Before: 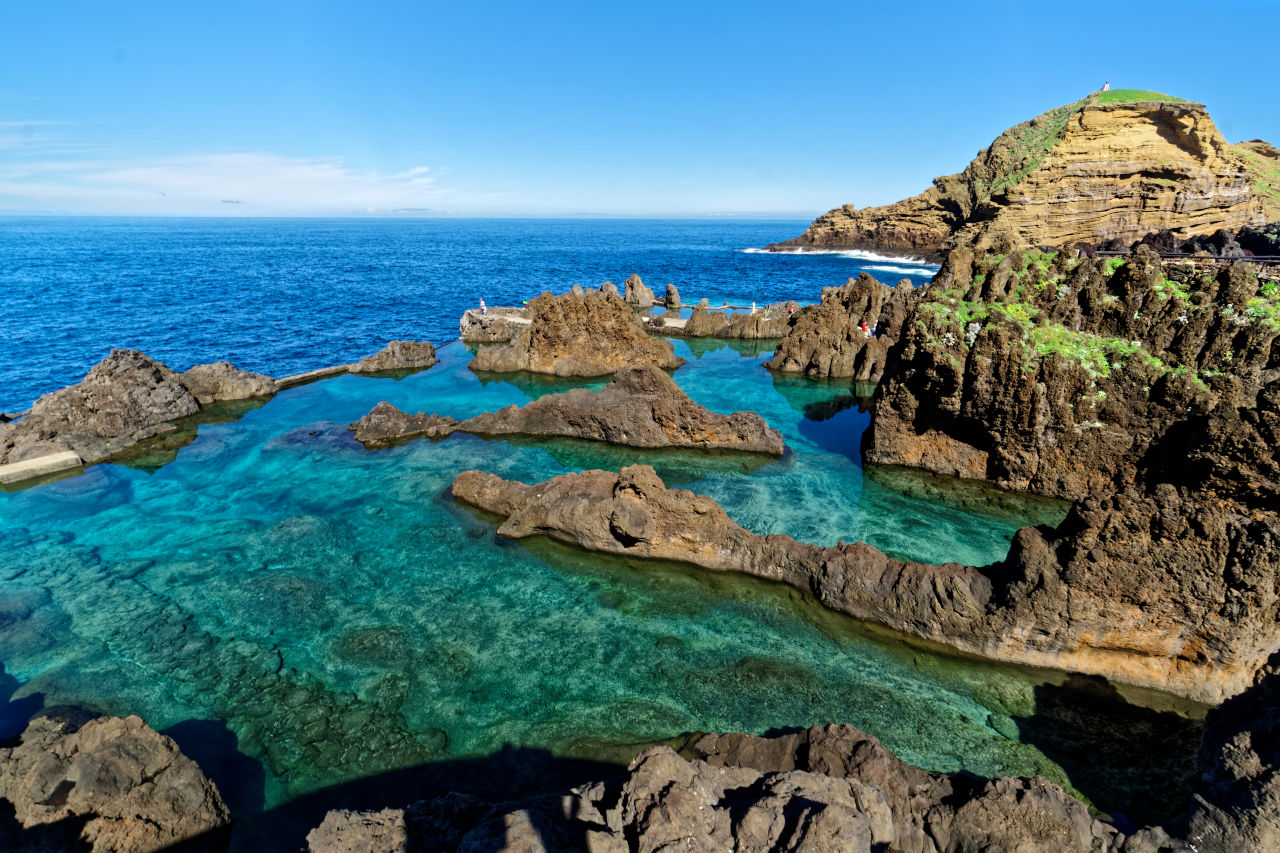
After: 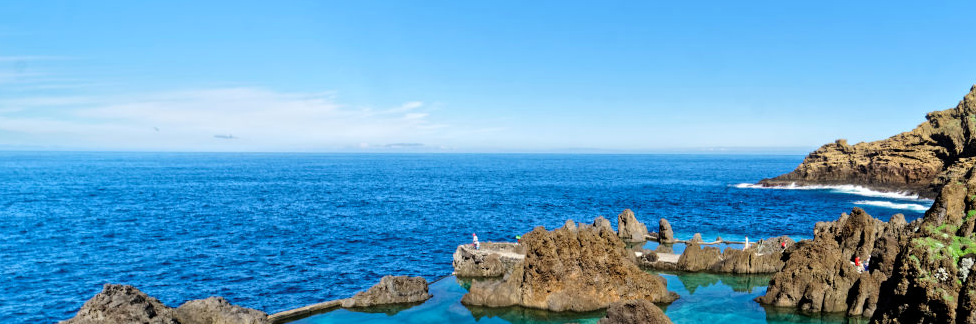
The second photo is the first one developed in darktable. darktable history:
crop: left 0.579%, top 7.627%, right 23.167%, bottom 54.275%
tone curve: curves: ch0 [(0, 0) (0.08, 0.056) (0.4, 0.4) (0.6, 0.612) (0.92, 0.924) (1, 1)], color space Lab, linked channels, preserve colors none
